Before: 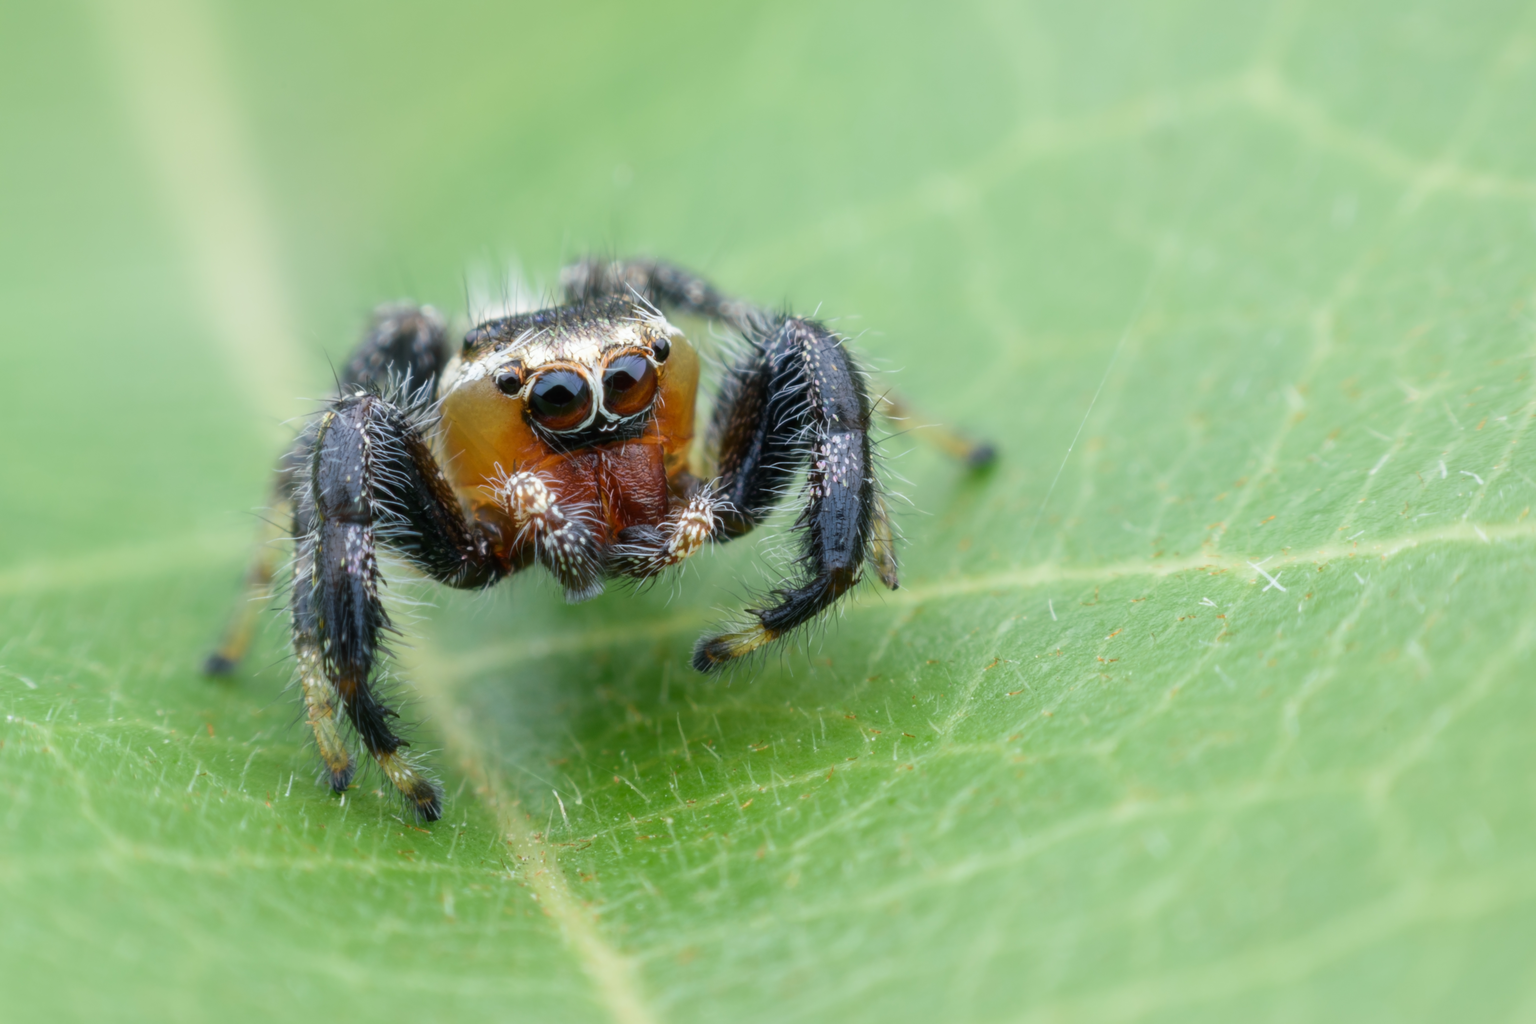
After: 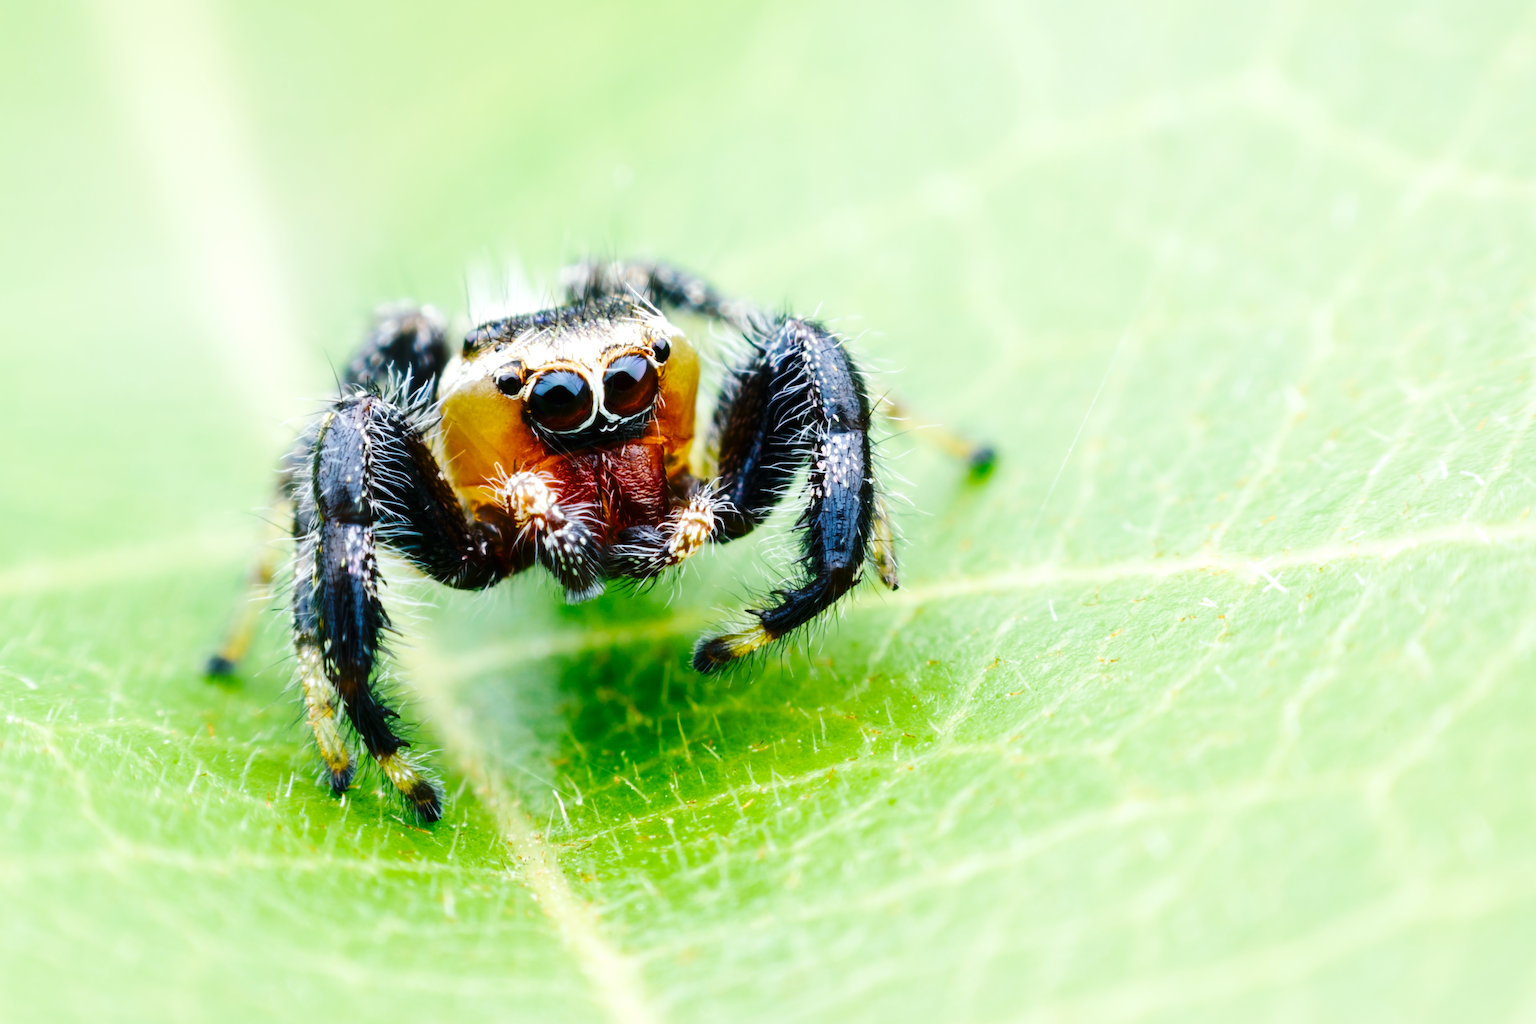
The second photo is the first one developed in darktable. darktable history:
base curve: curves: ch0 [(0, 0) (0.036, 0.025) (0.121, 0.166) (0.206, 0.329) (0.605, 0.79) (1, 1)], preserve colors none
color balance rgb: power › hue 328.39°, perceptual saturation grading › global saturation 20%, perceptual saturation grading › highlights -25.88%, perceptual saturation grading › shadows 49.704%, perceptual brilliance grading › highlights 18.114%, perceptual brilliance grading › mid-tones 31.45%, perceptual brilliance grading › shadows -31.106%, global vibrance 10.049%
